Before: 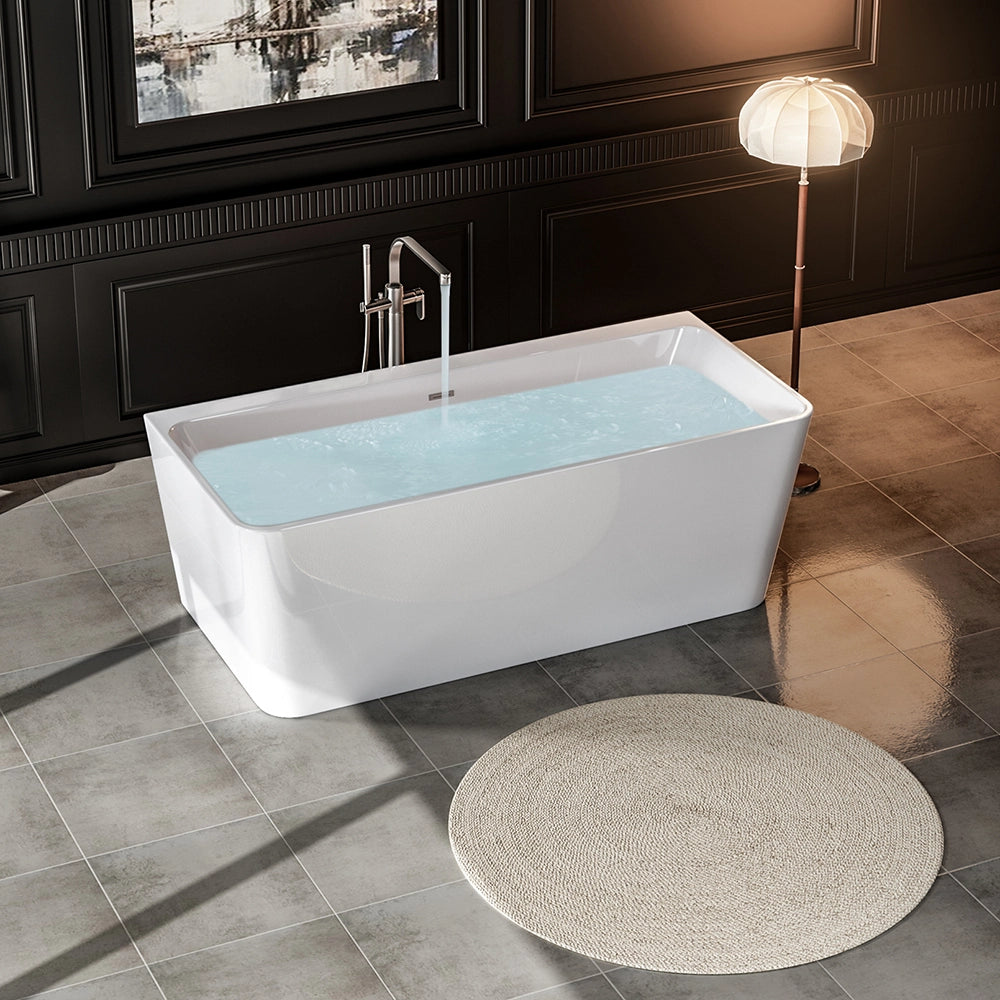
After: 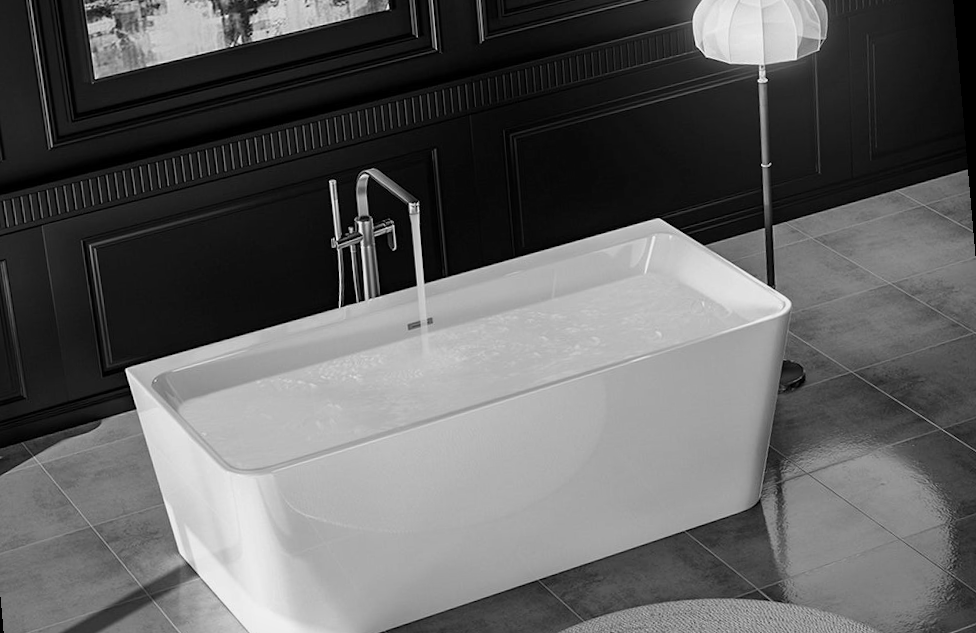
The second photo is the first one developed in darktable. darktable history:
crop: bottom 24.988%
monochrome: a -71.75, b 75.82
vignetting: fall-off start 100%, brightness -0.282, width/height ratio 1.31
rotate and perspective: rotation -5°, crop left 0.05, crop right 0.952, crop top 0.11, crop bottom 0.89
